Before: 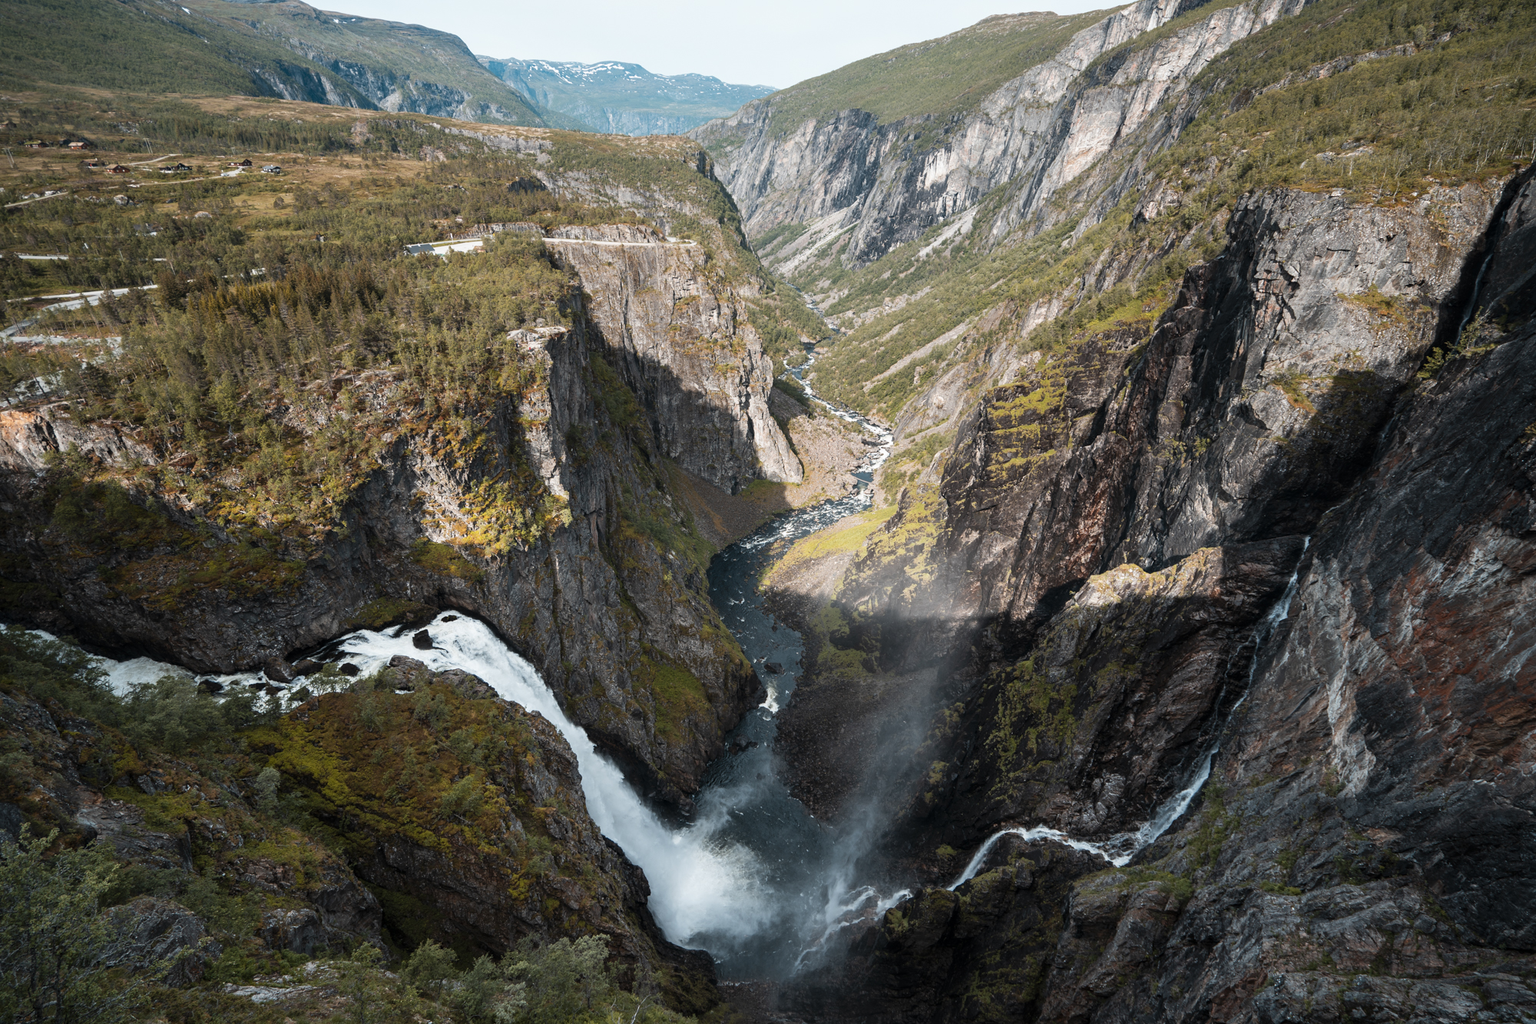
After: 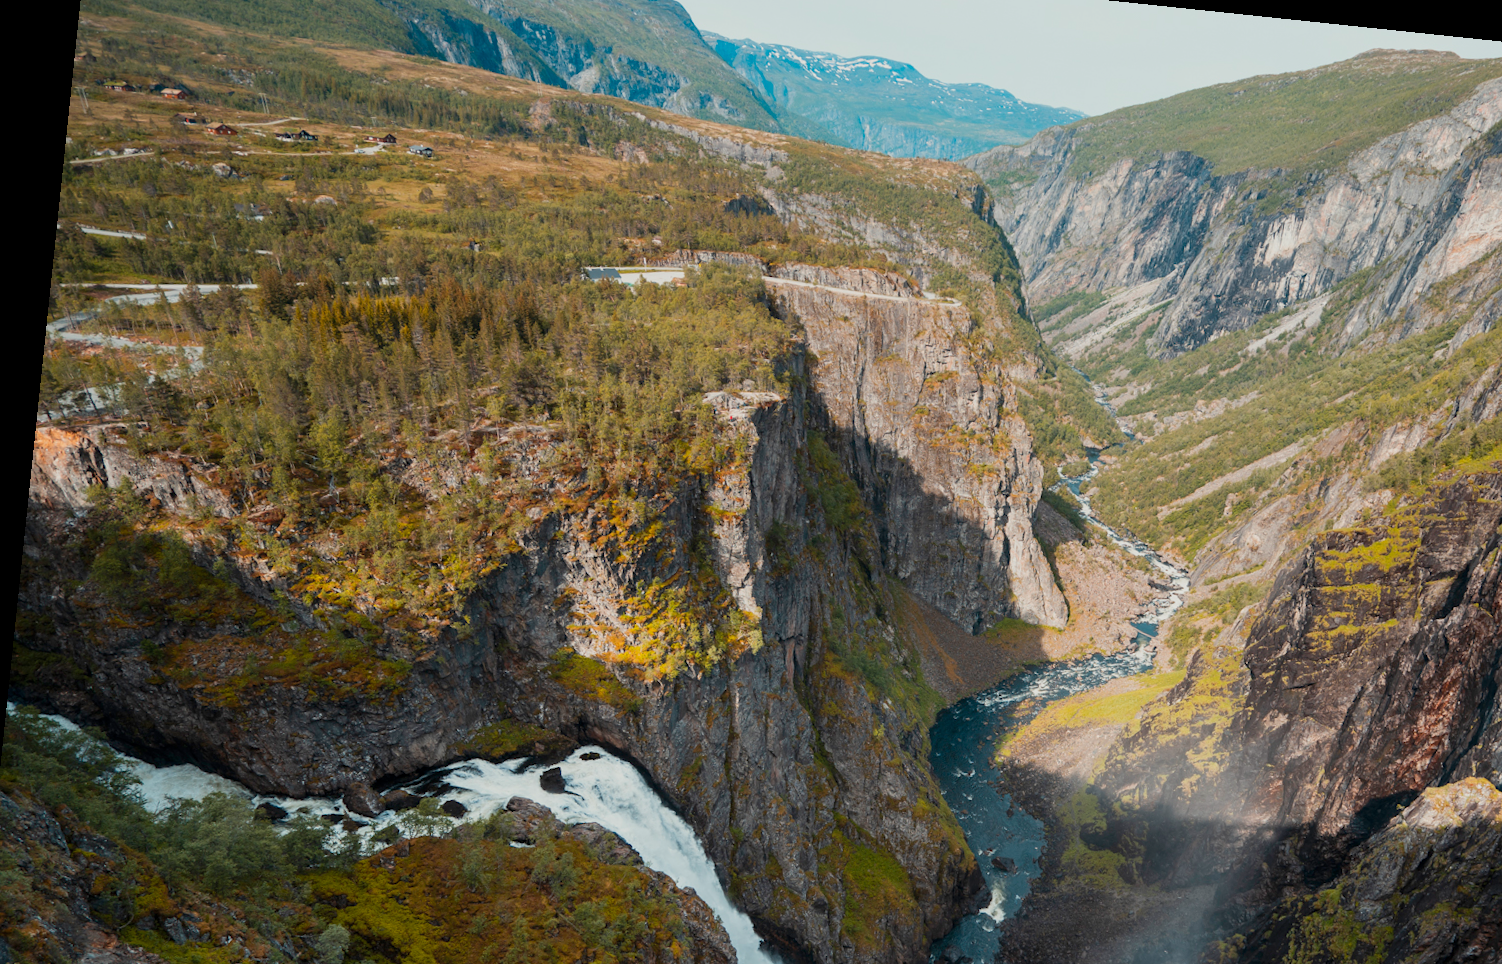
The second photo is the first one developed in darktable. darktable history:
crop and rotate: angle -5.97°, left 2.189%, top 6.877%, right 27.185%, bottom 30.254%
color balance rgb: highlights gain › luminance 6.045%, highlights gain › chroma 1.281%, highlights gain › hue 89.66°, linear chroma grading › global chroma 19.636%, perceptual saturation grading › global saturation -0.003%, contrast -20.054%
